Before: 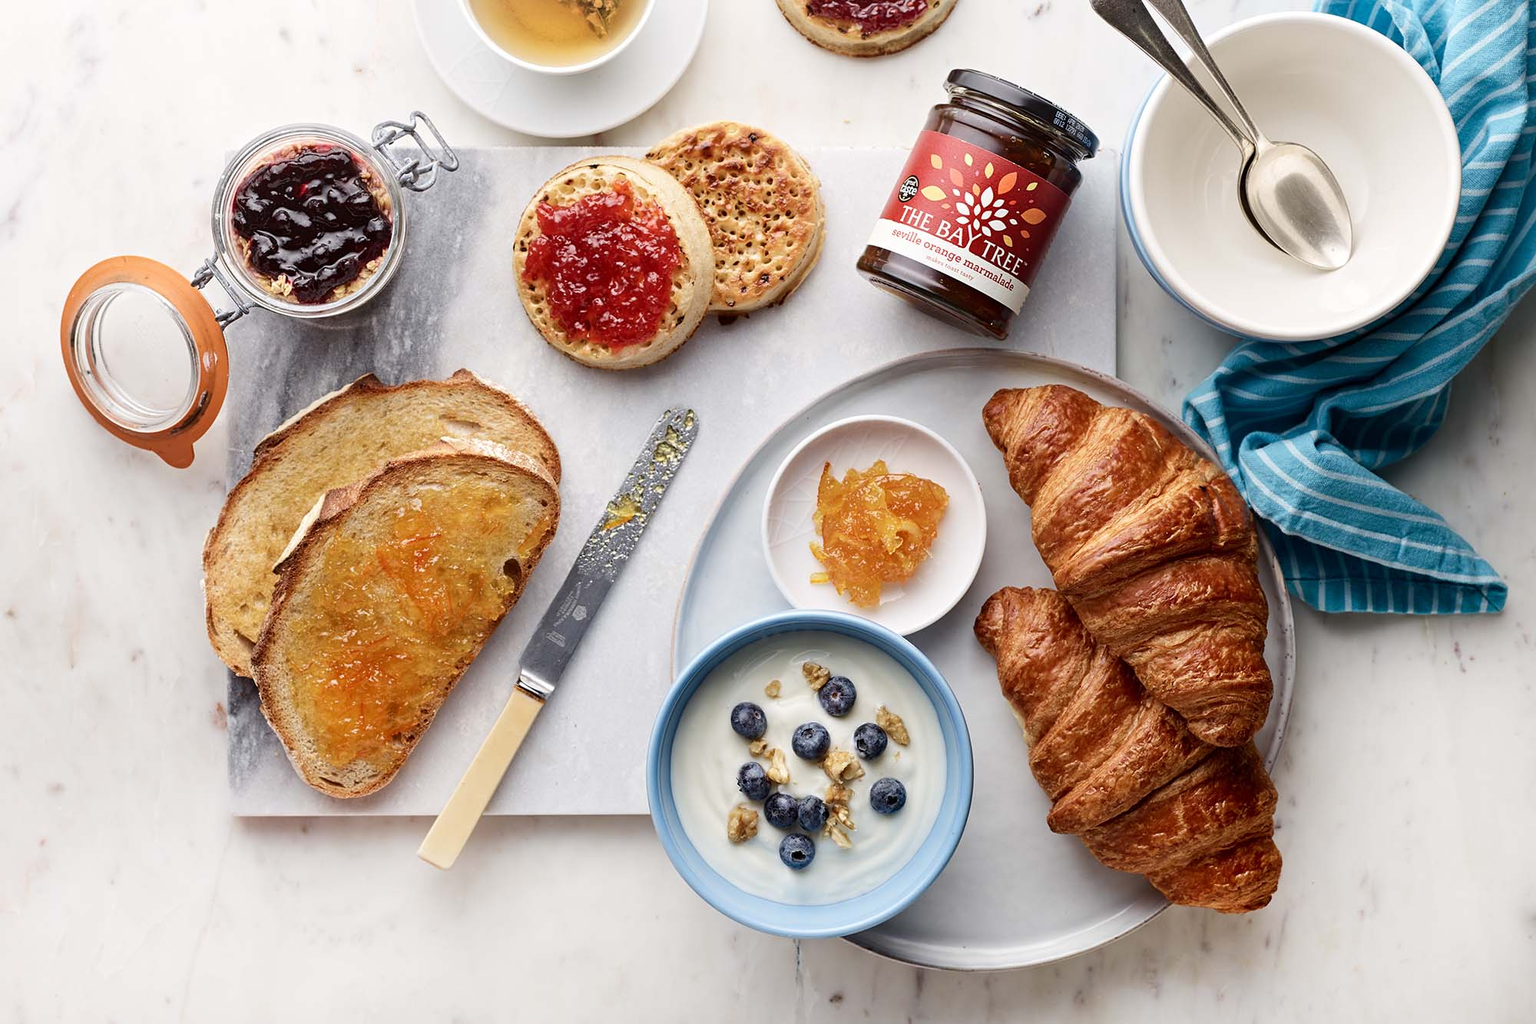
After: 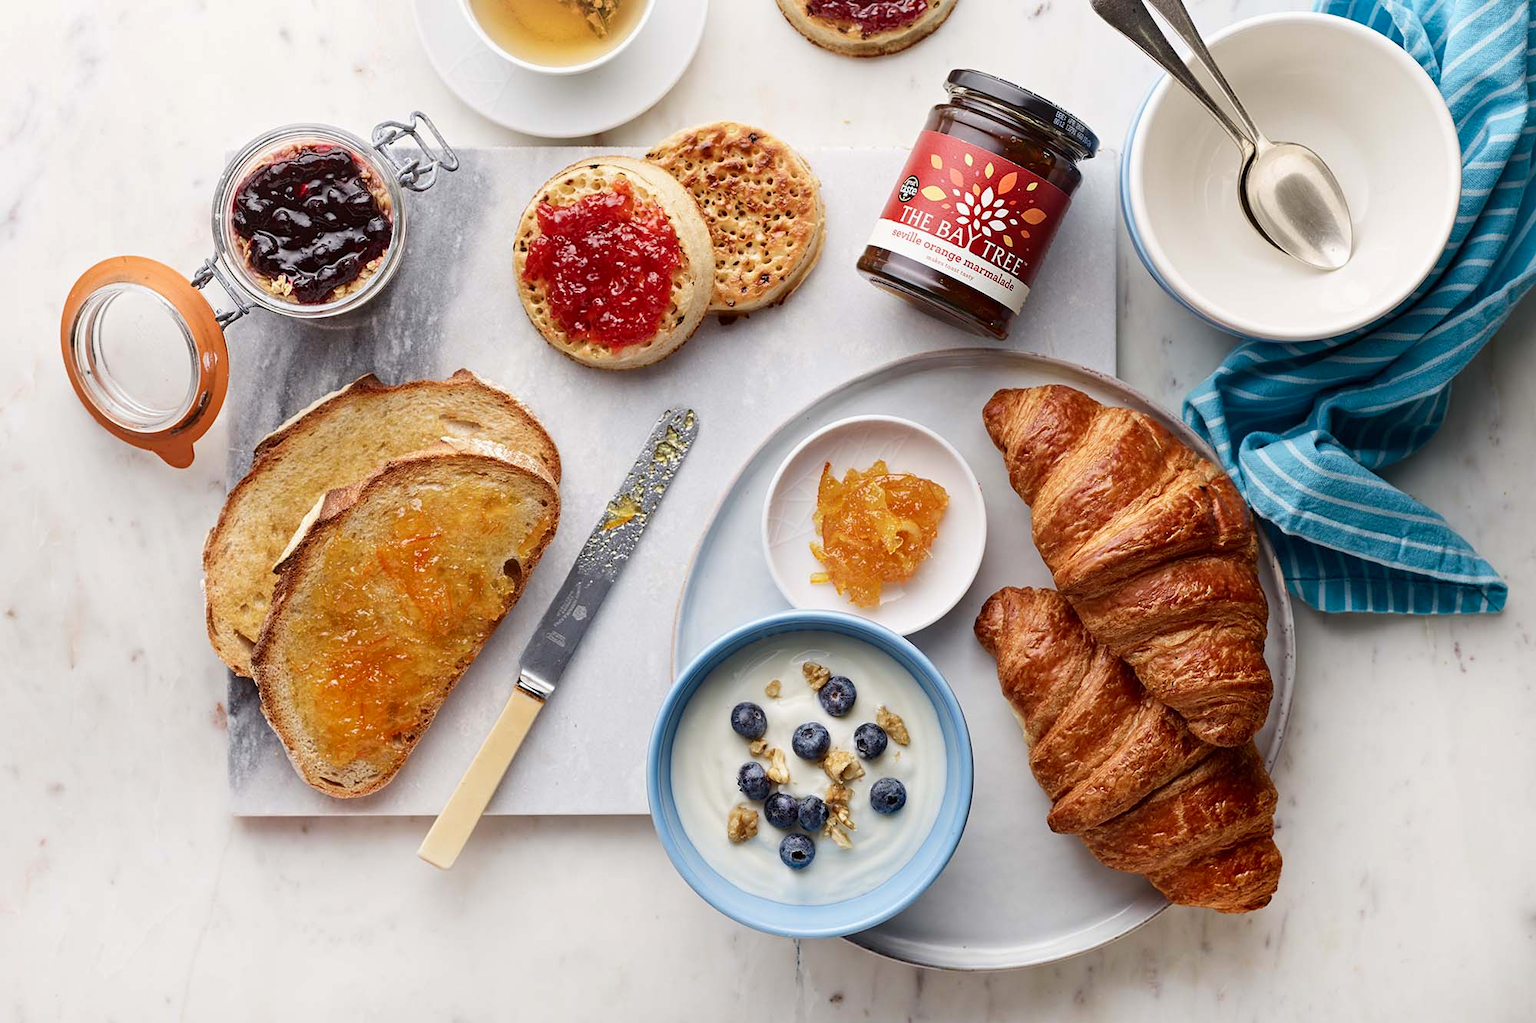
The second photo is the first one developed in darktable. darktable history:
exposure: black level correction 0, exposure 0.3 EV, compensate highlight preservation false
shadows and highlights: radius 121.13, shadows 21.4, white point adjustment -9.72, highlights -14.39, soften with gaussian
